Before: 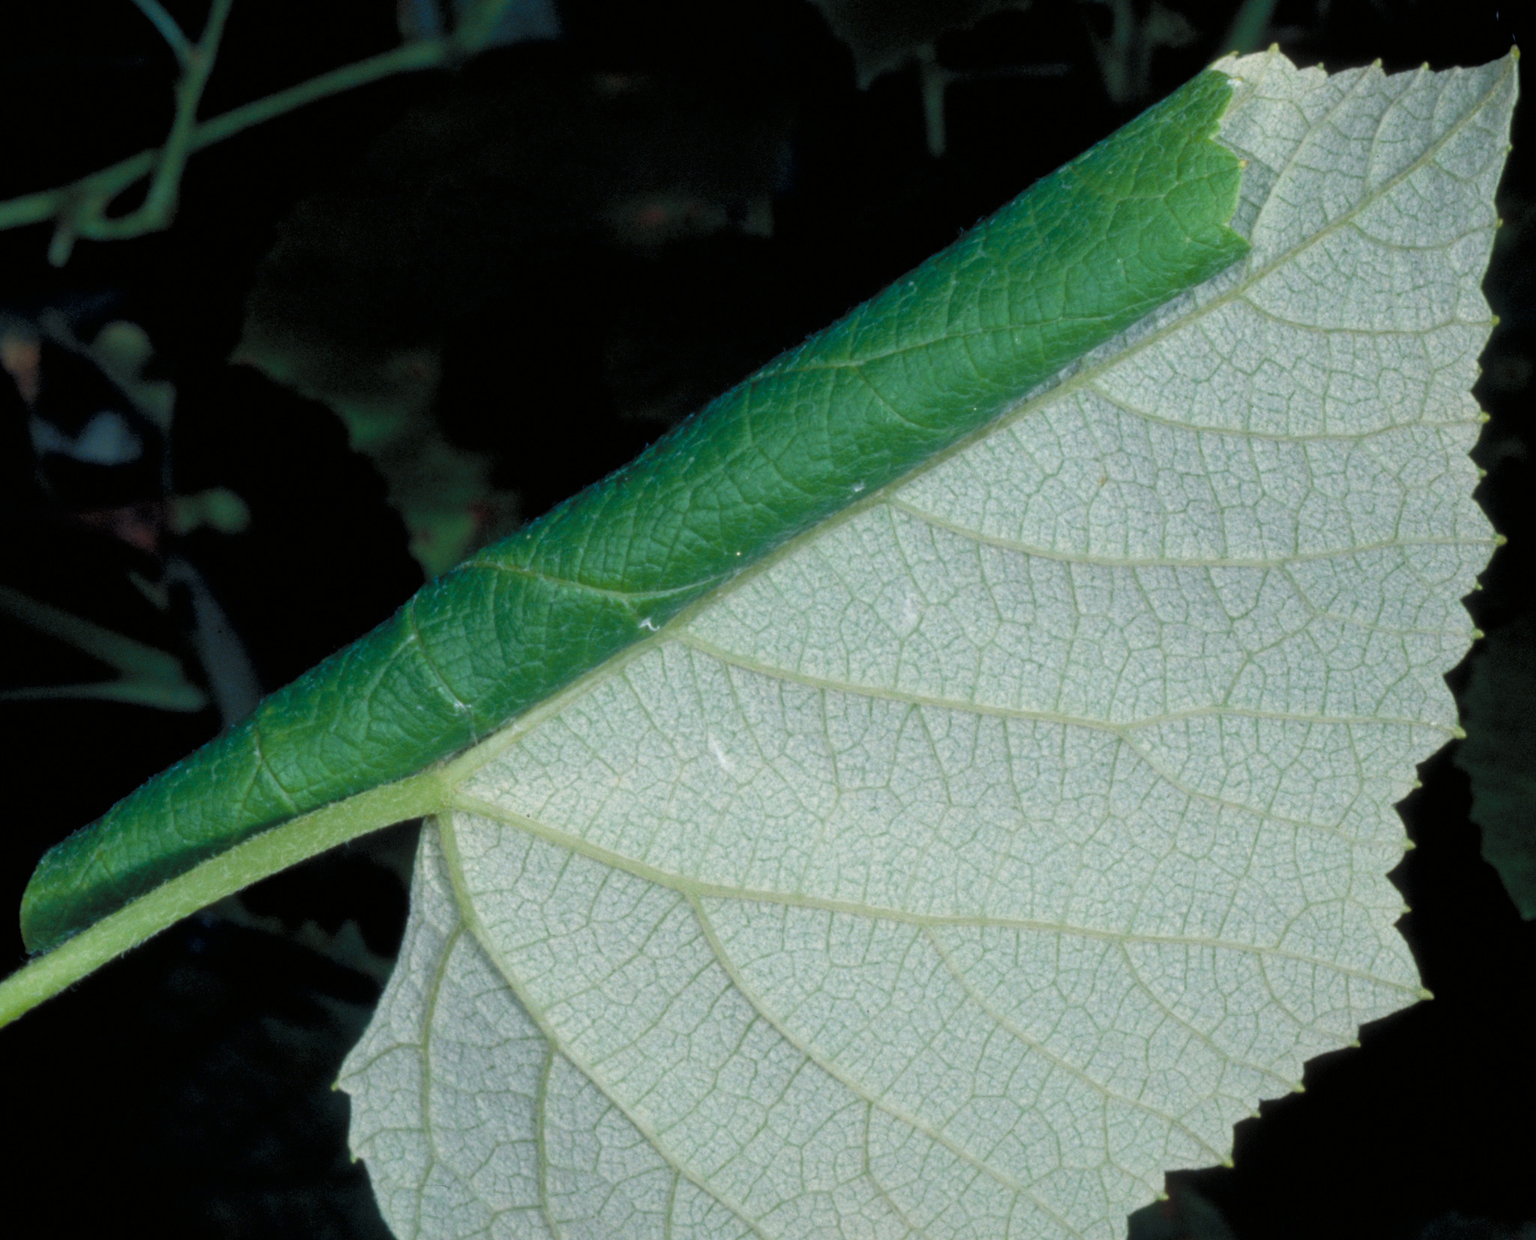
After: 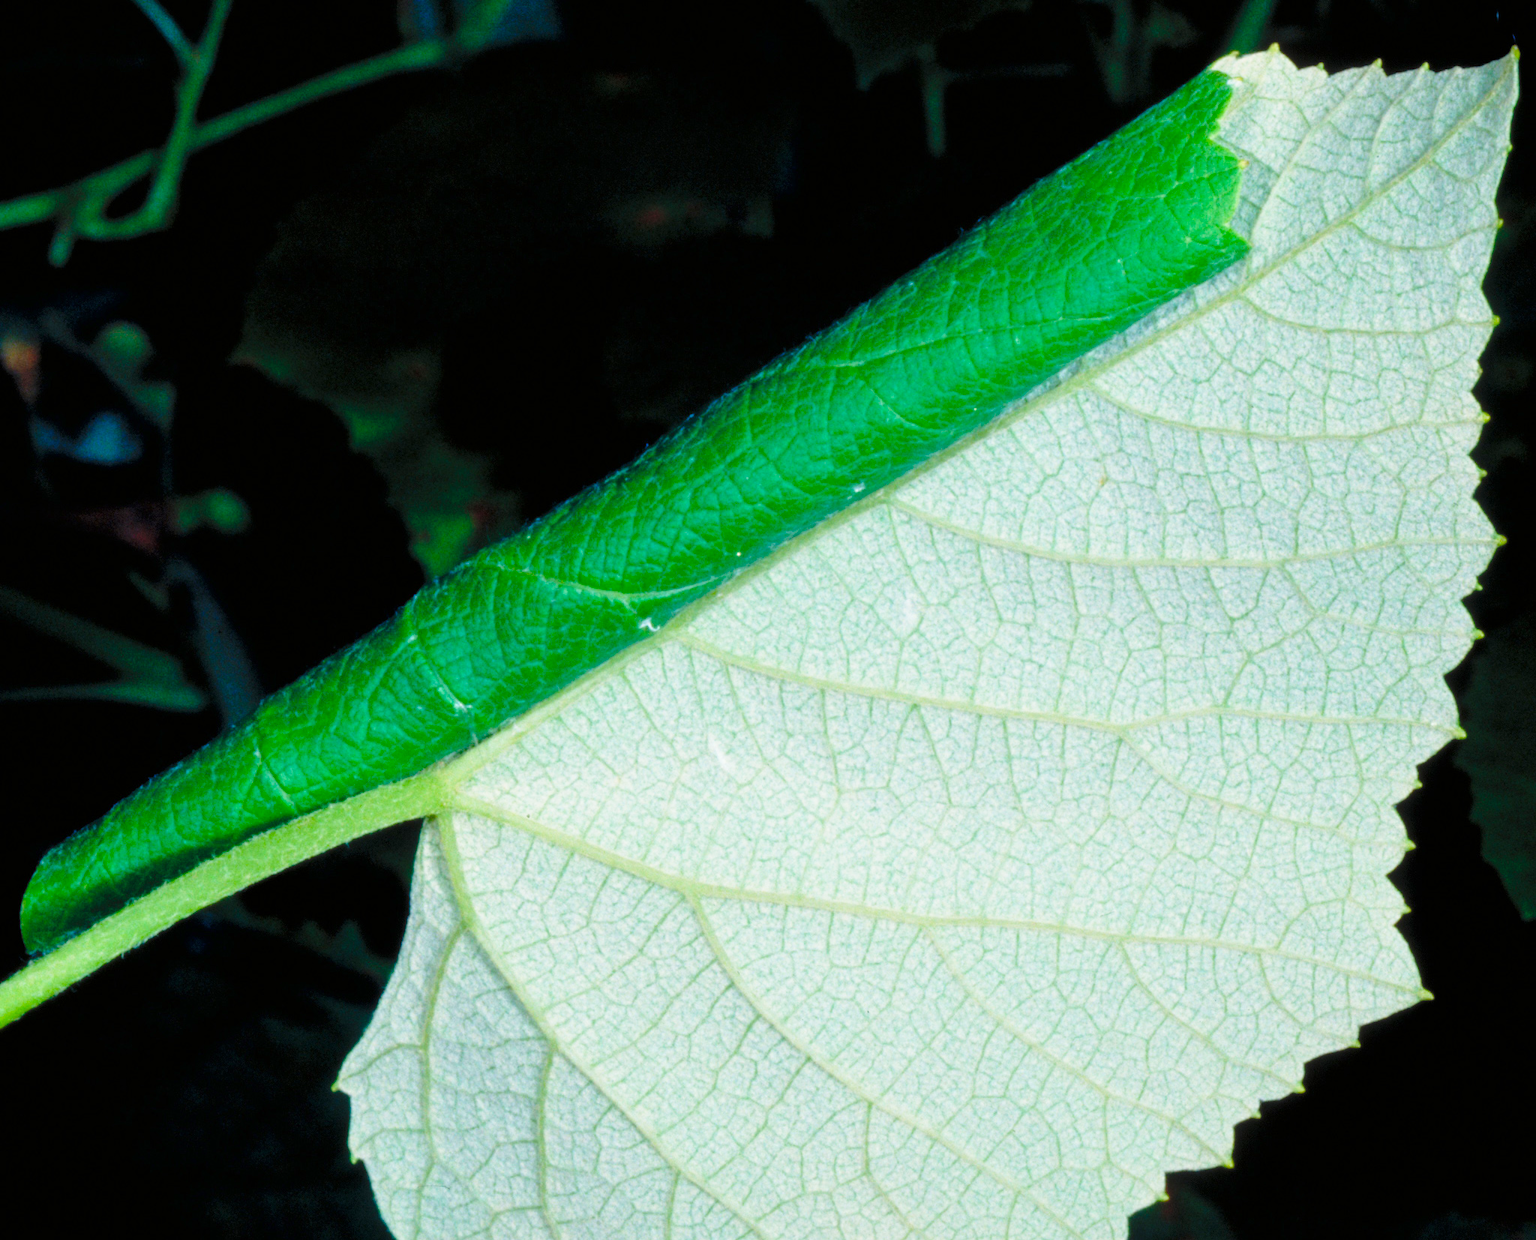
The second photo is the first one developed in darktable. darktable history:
base curve: curves: ch0 [(0, 0) (0.028, 0.03) (0.121, 0.232) (0.46, 0.748) (0.859, 0.968) (1, 1)], preserve colors none
color contrast: green-magenta contrast 1.69, blue-yellow contrast 1.49
